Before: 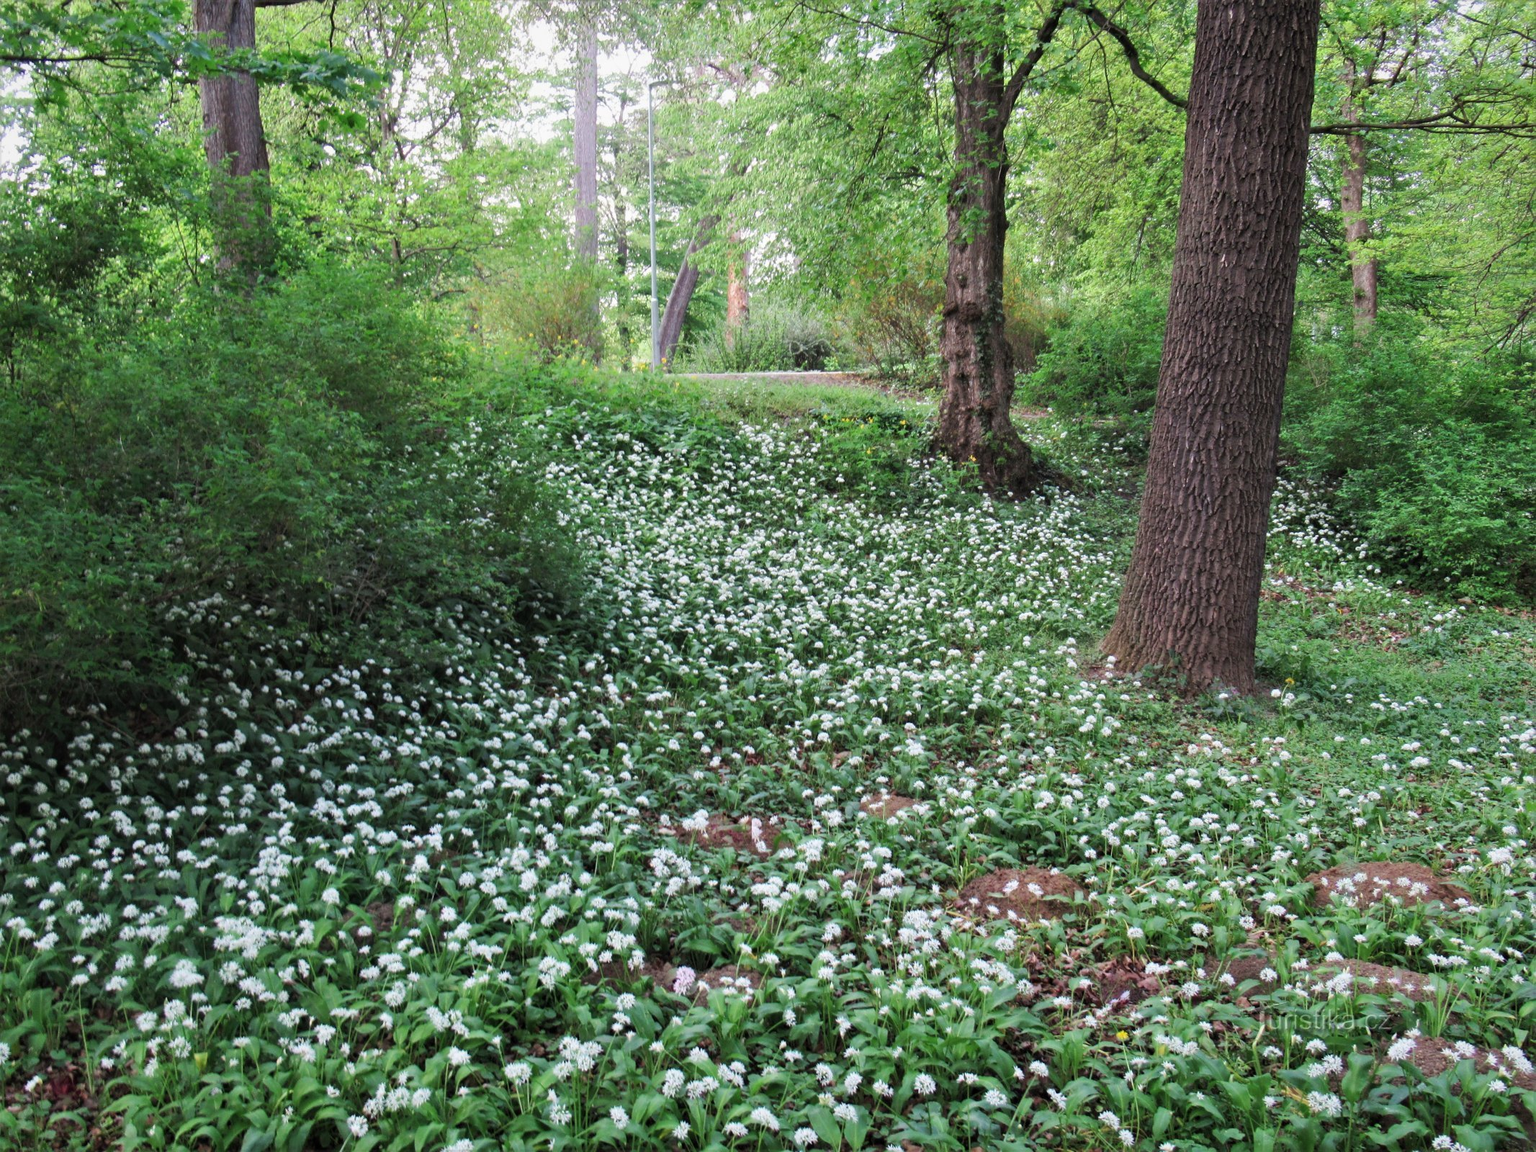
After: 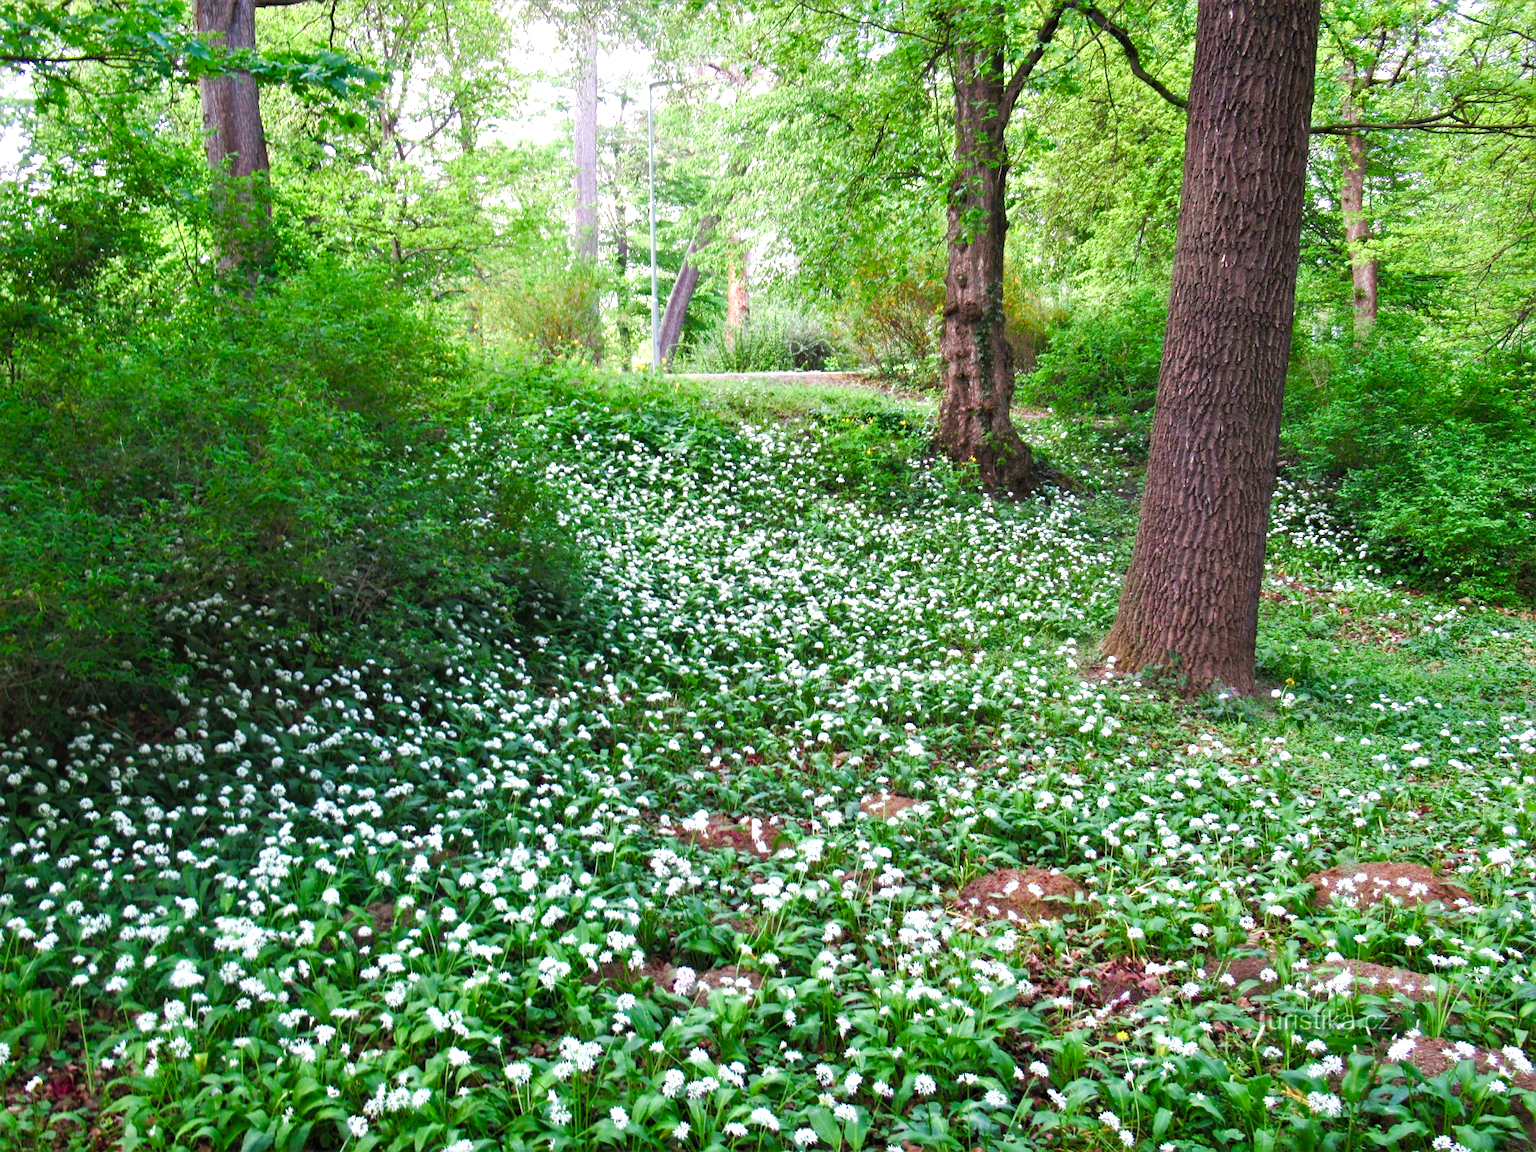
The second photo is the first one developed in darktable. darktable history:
color balance rgb: perceptual saturation grading › global saturation 24.744%, perceptual saturation grading › highlights -51.097%, perceptual saturation grading › mid-tones 19.361%, perceptual saturation grading › shadows 62.162%, perceptual brilliance grading › global brilliance 18.16%, global vibrance 20%
